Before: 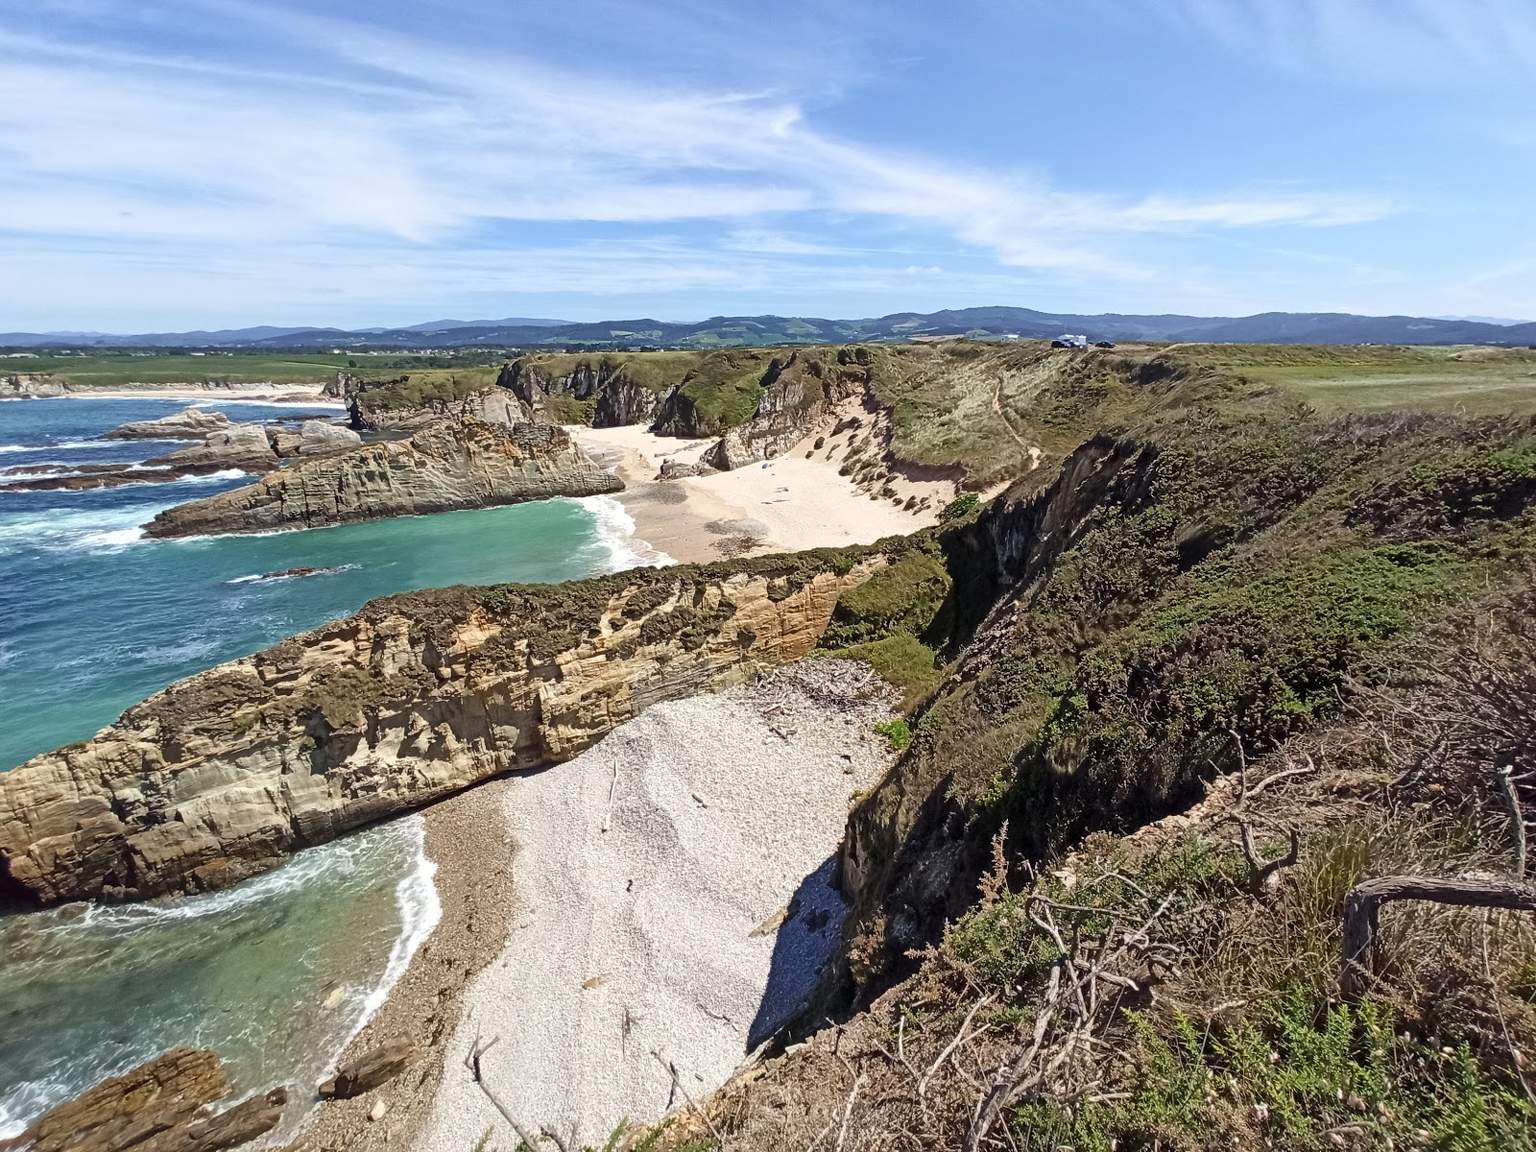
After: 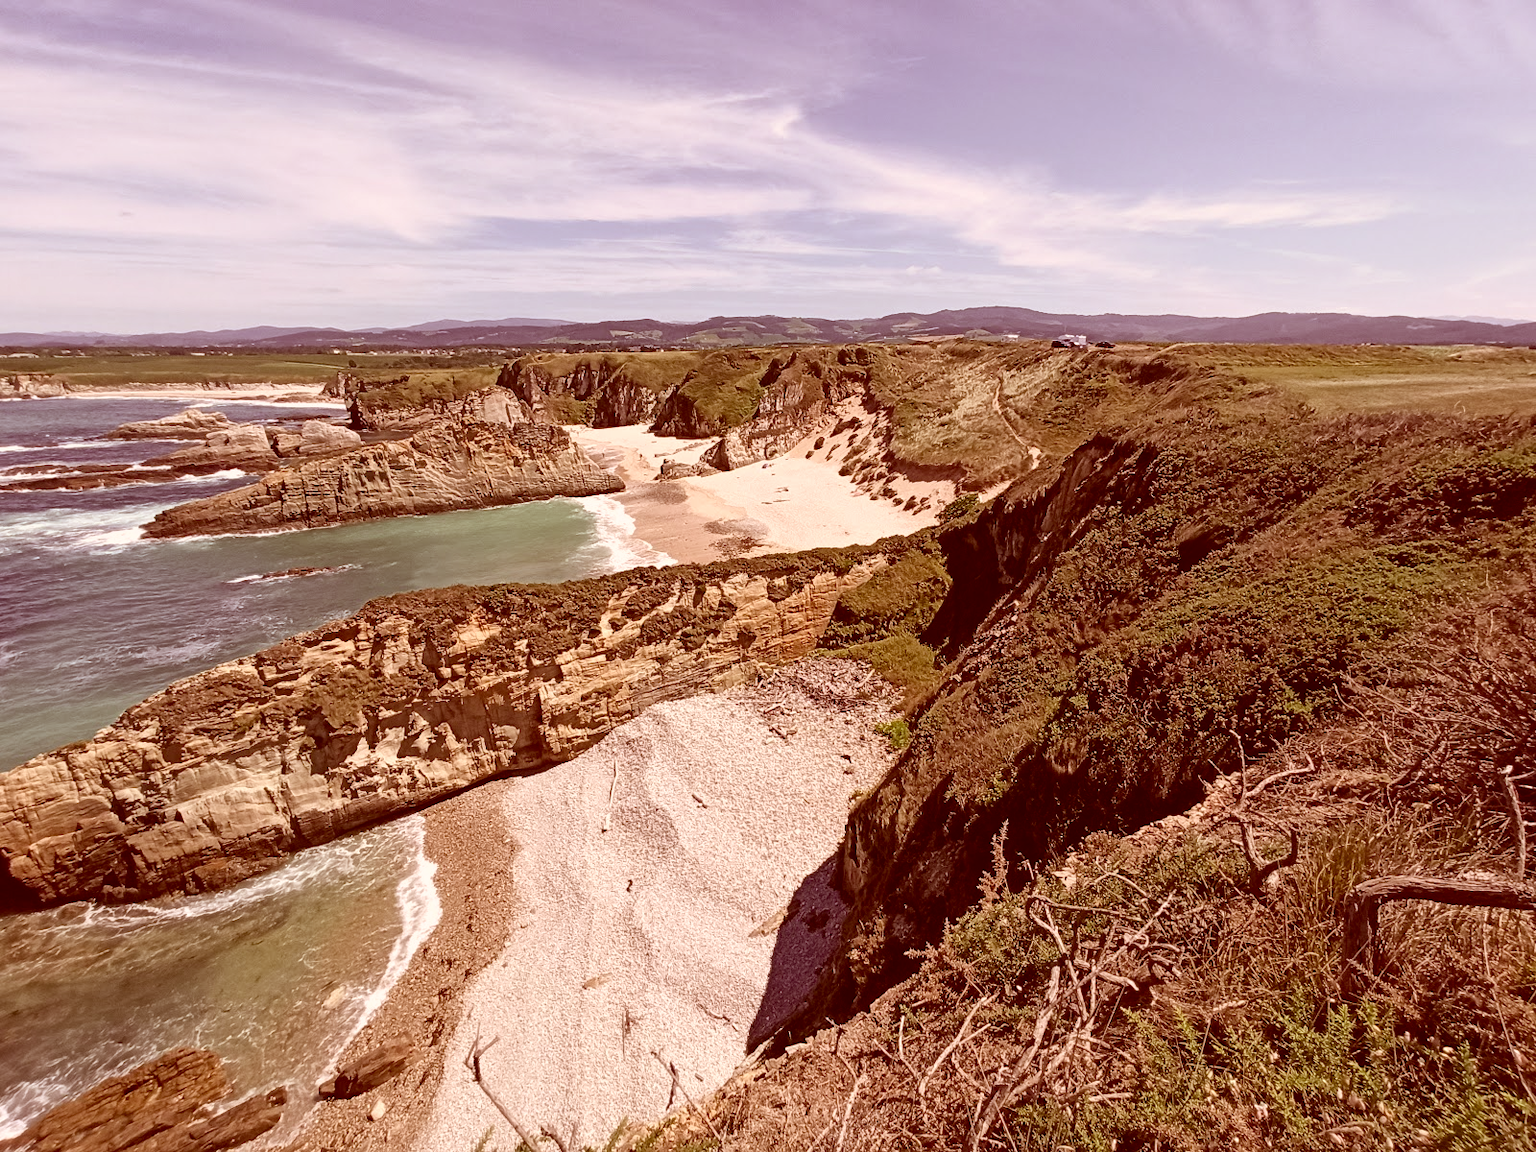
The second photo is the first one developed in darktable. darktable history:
color correction: highlights a* 9.26, highlights b* 8.99, shadows a* 39.37, shadows b* 39.71, saturation 0.79
